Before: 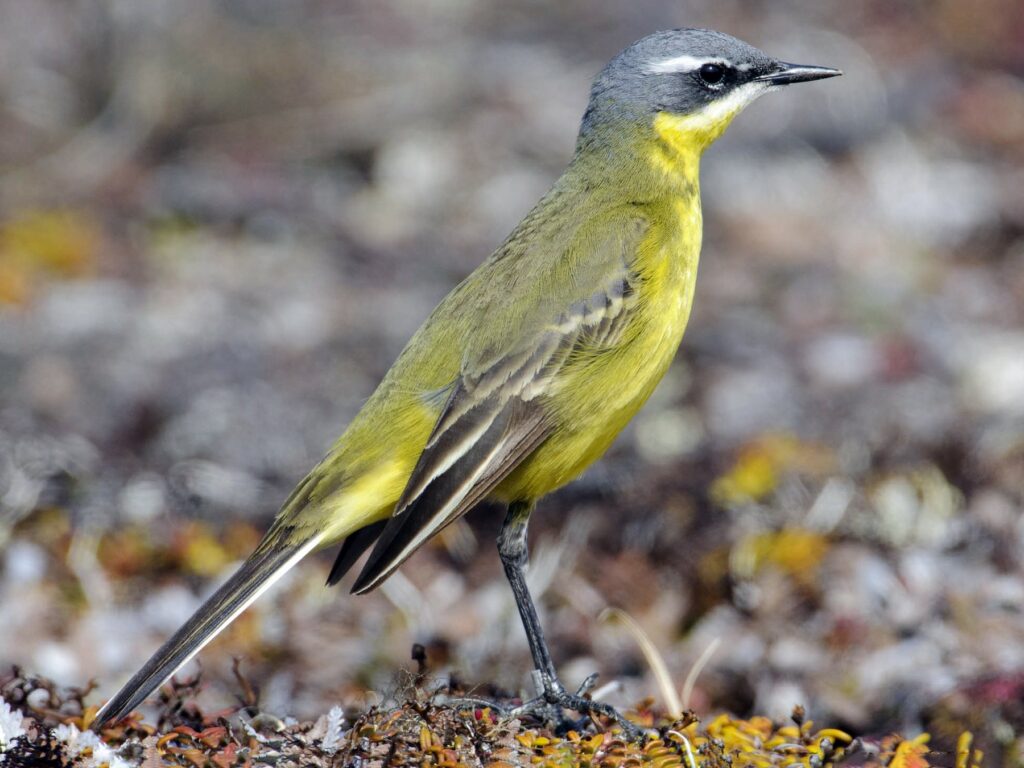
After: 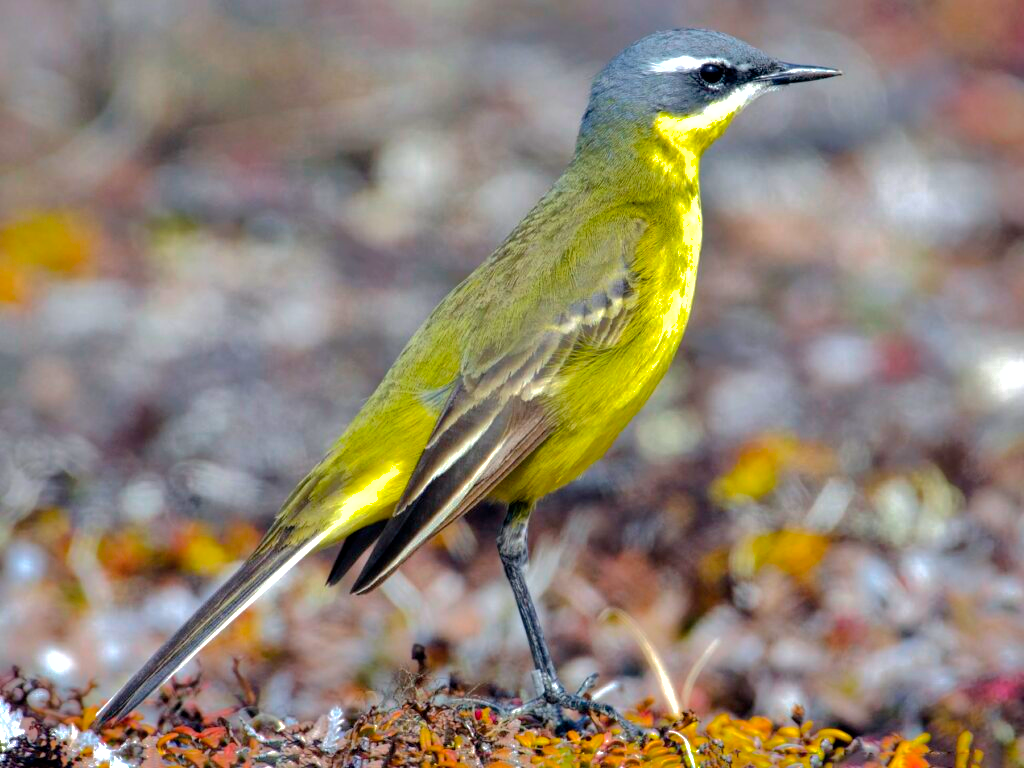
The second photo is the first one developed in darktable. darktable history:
exposure: exposure 0.485 EV, compensate highlight preservation false
shadows and highlights: shadows 38.43, highlights -74.54
color balance rgb: perceptual saturation grading › global saturation 20%, global vibrance 20%
